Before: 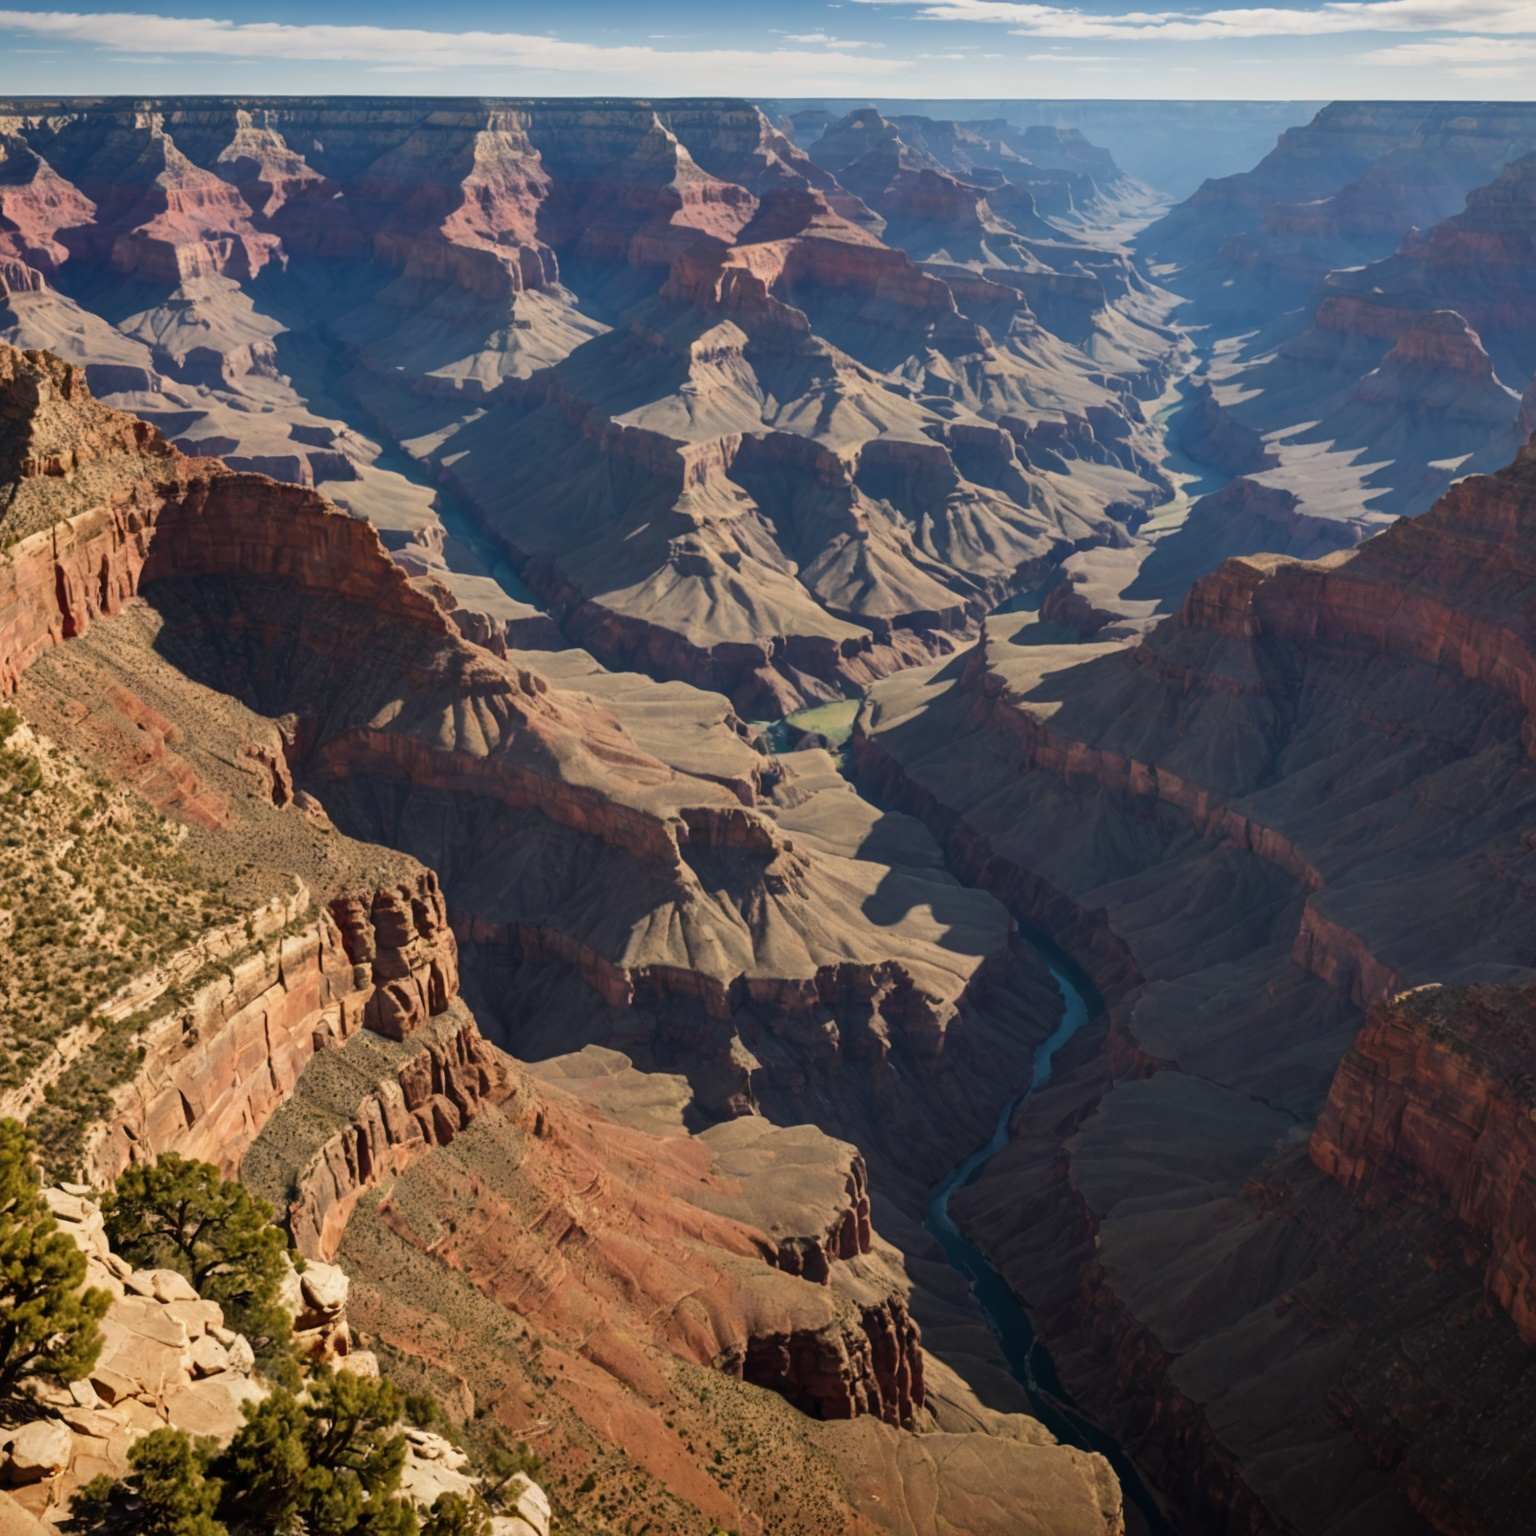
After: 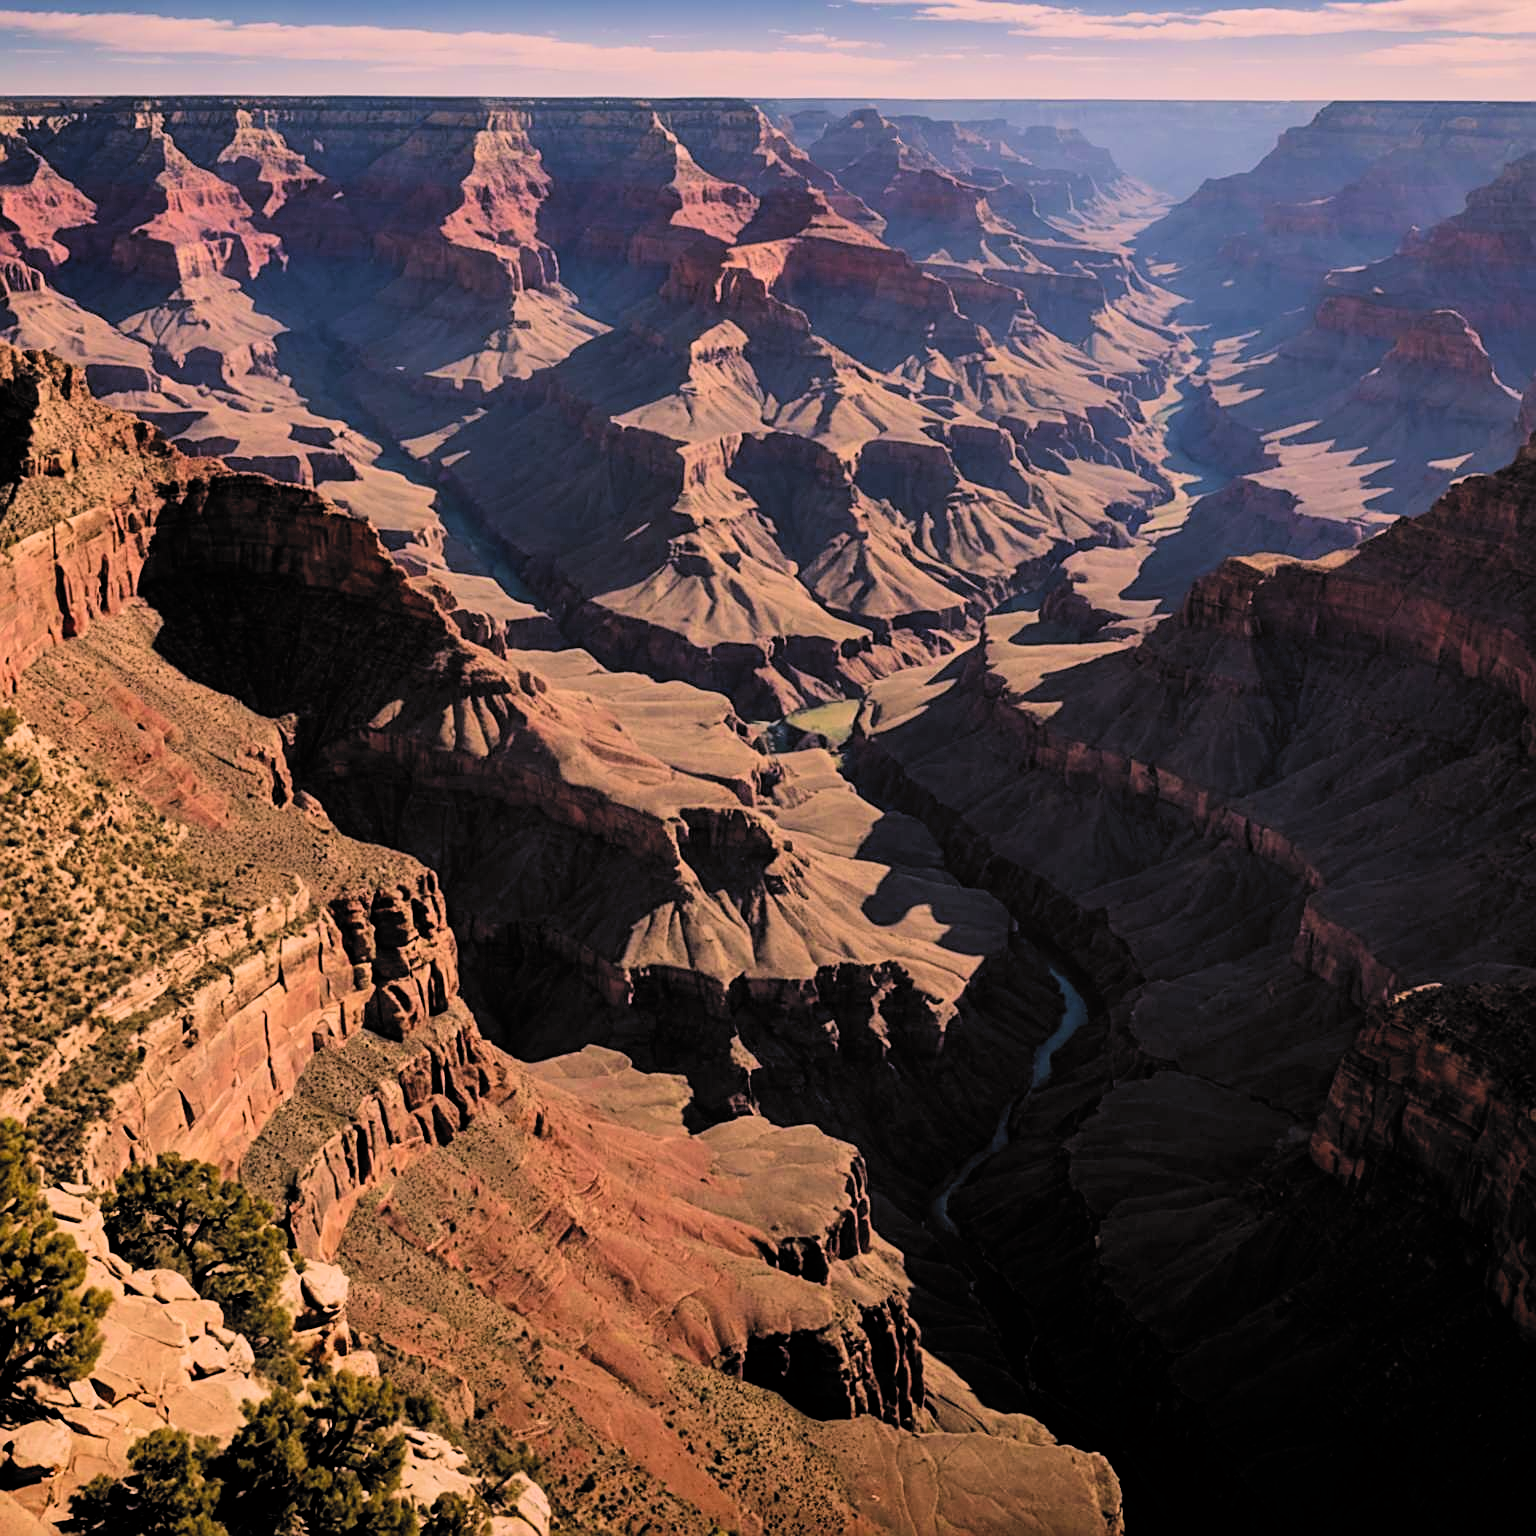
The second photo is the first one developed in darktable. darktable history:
color correction: highlights a* 14.65, highlights b* 4.88
velvia: on, module defaults
sharpen: on, module defaults
filmic rgb: black relative exposure -5.12 EV, white relative exposure 3.95 EV, hardness 2.9, contrast 1.301, highlights saturation mix -29.87%, color science v6 (2022), iterations of high-quality reconstruction 0
